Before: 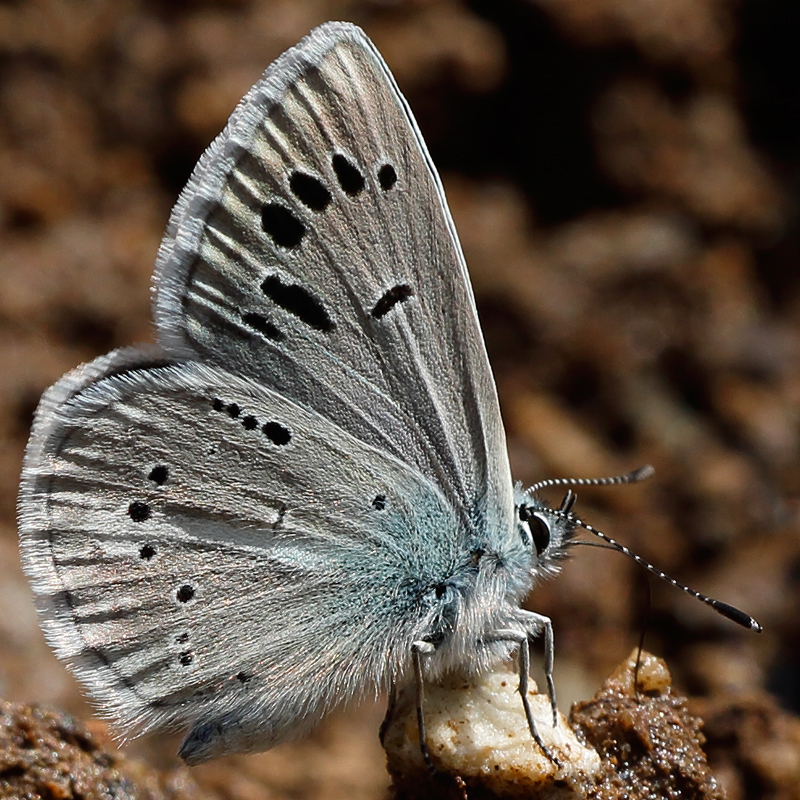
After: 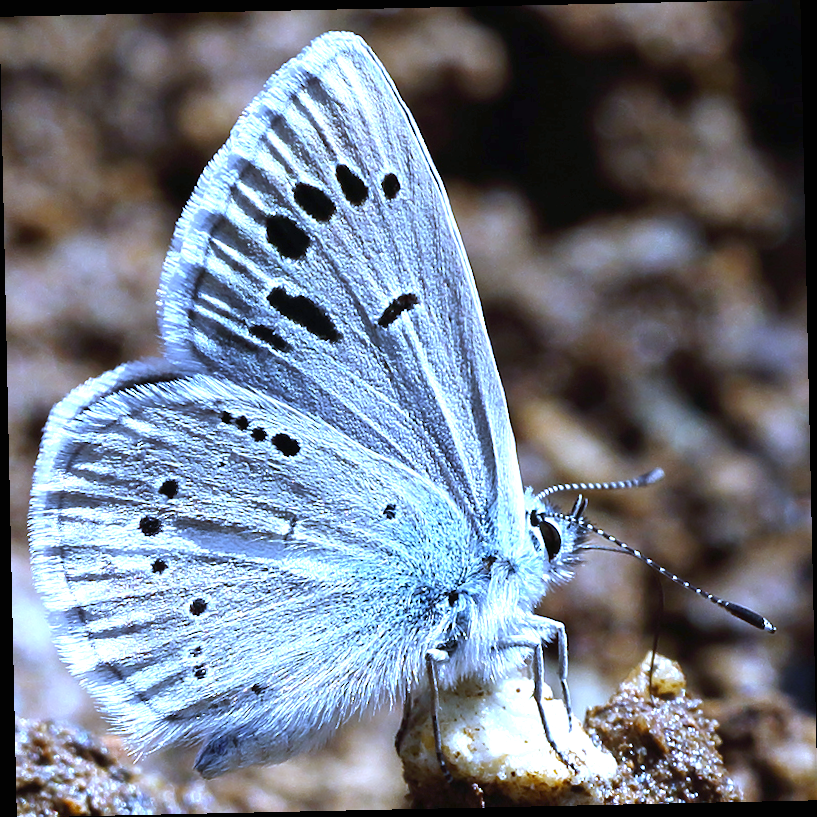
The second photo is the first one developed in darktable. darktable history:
white balance: red 0.766, blue 1.537
rotate and perspective: rotation -1.24°, automatic cropping off
exposure: black level correction 0, exposure 1.45 EV, compensate exposure bias true, compensate highlight preservation false
